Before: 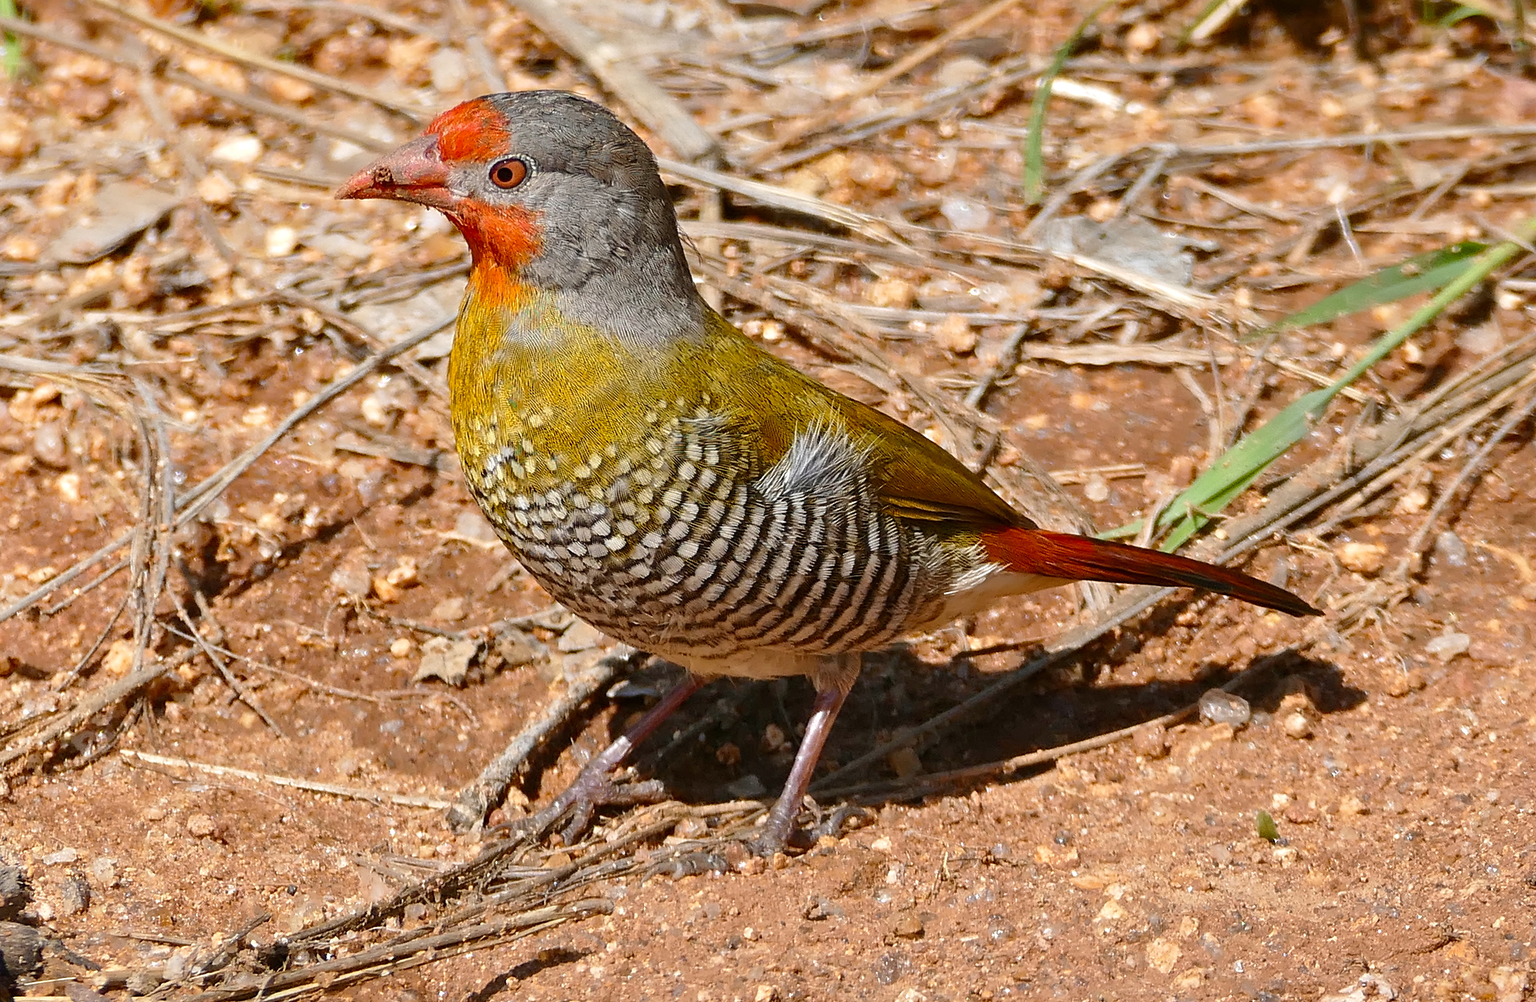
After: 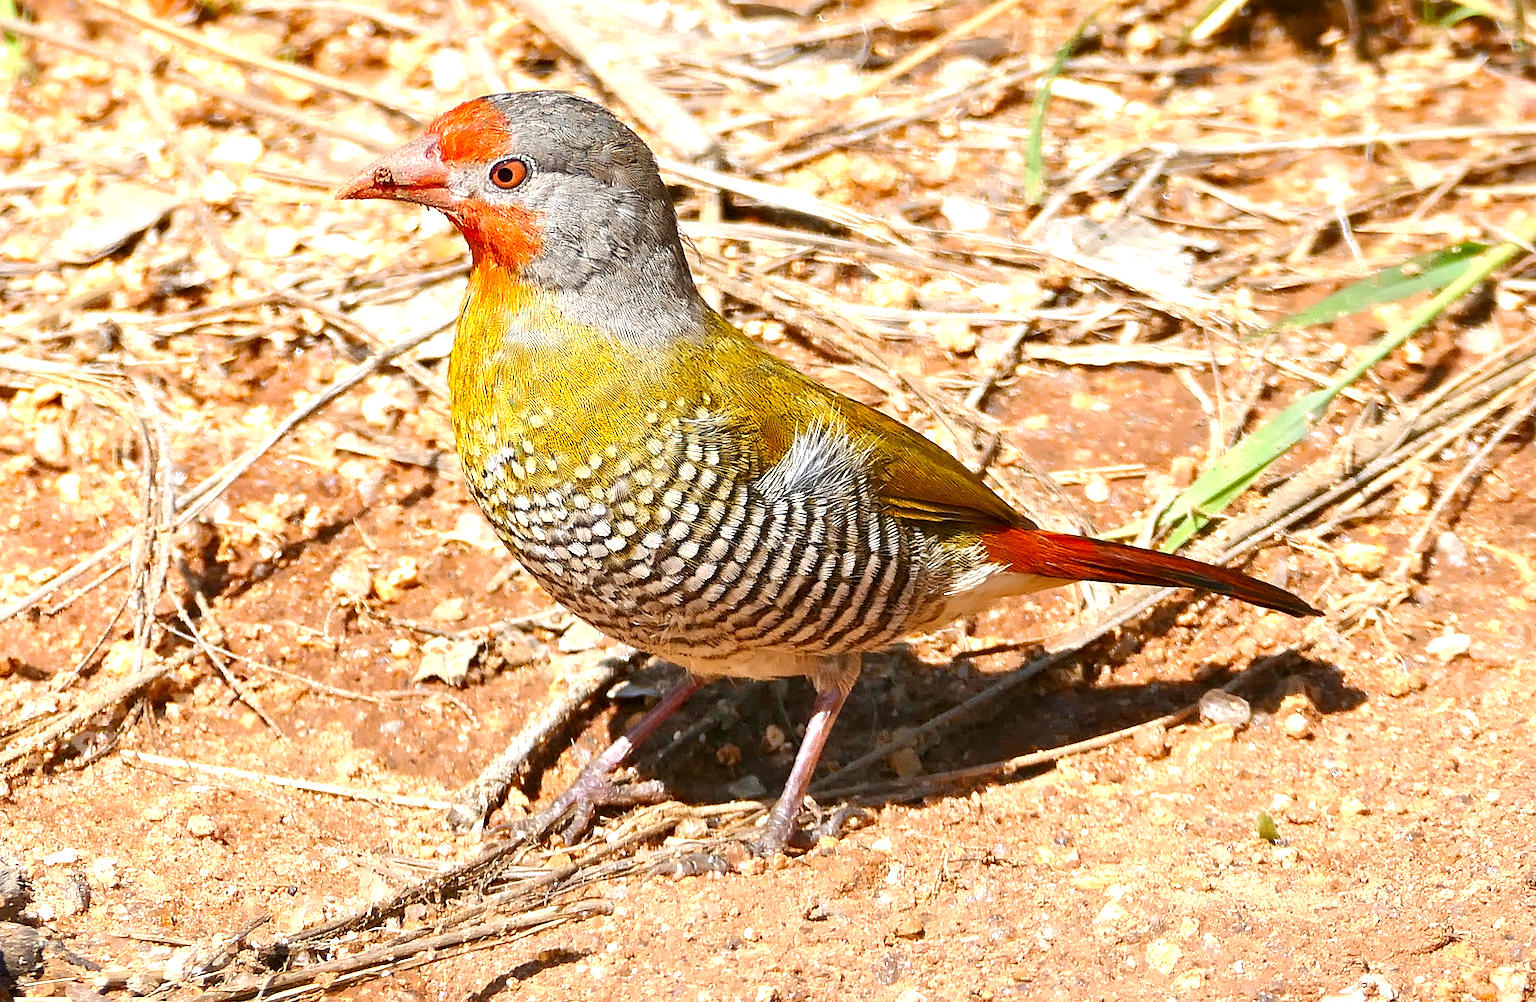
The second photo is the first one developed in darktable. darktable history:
exposure: black level correction 0.001, exposure 1.043 EV, compensate highlight preservation false
sharpen: amount 0.213
